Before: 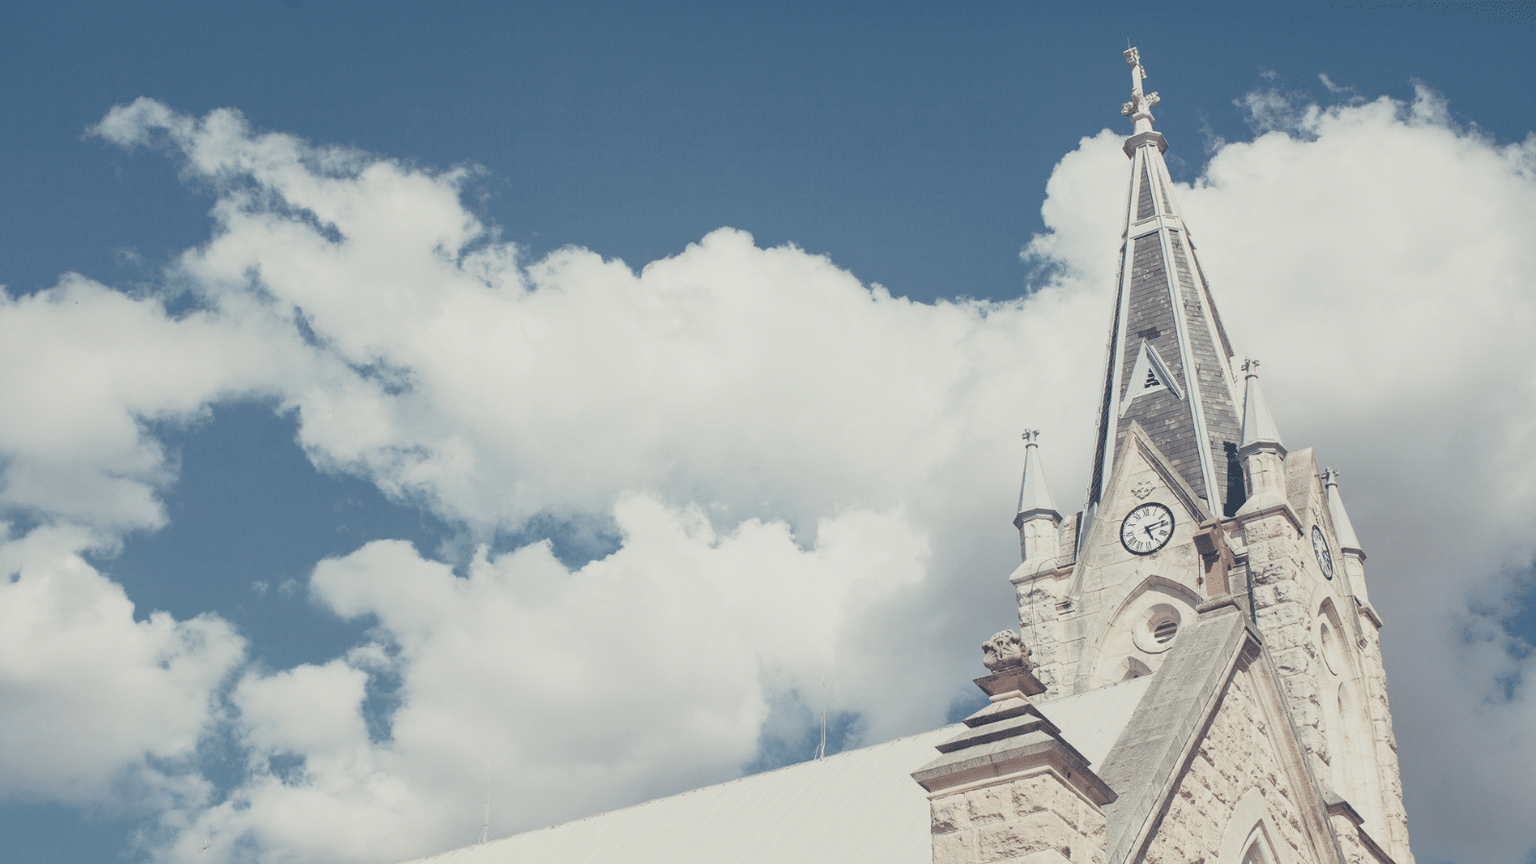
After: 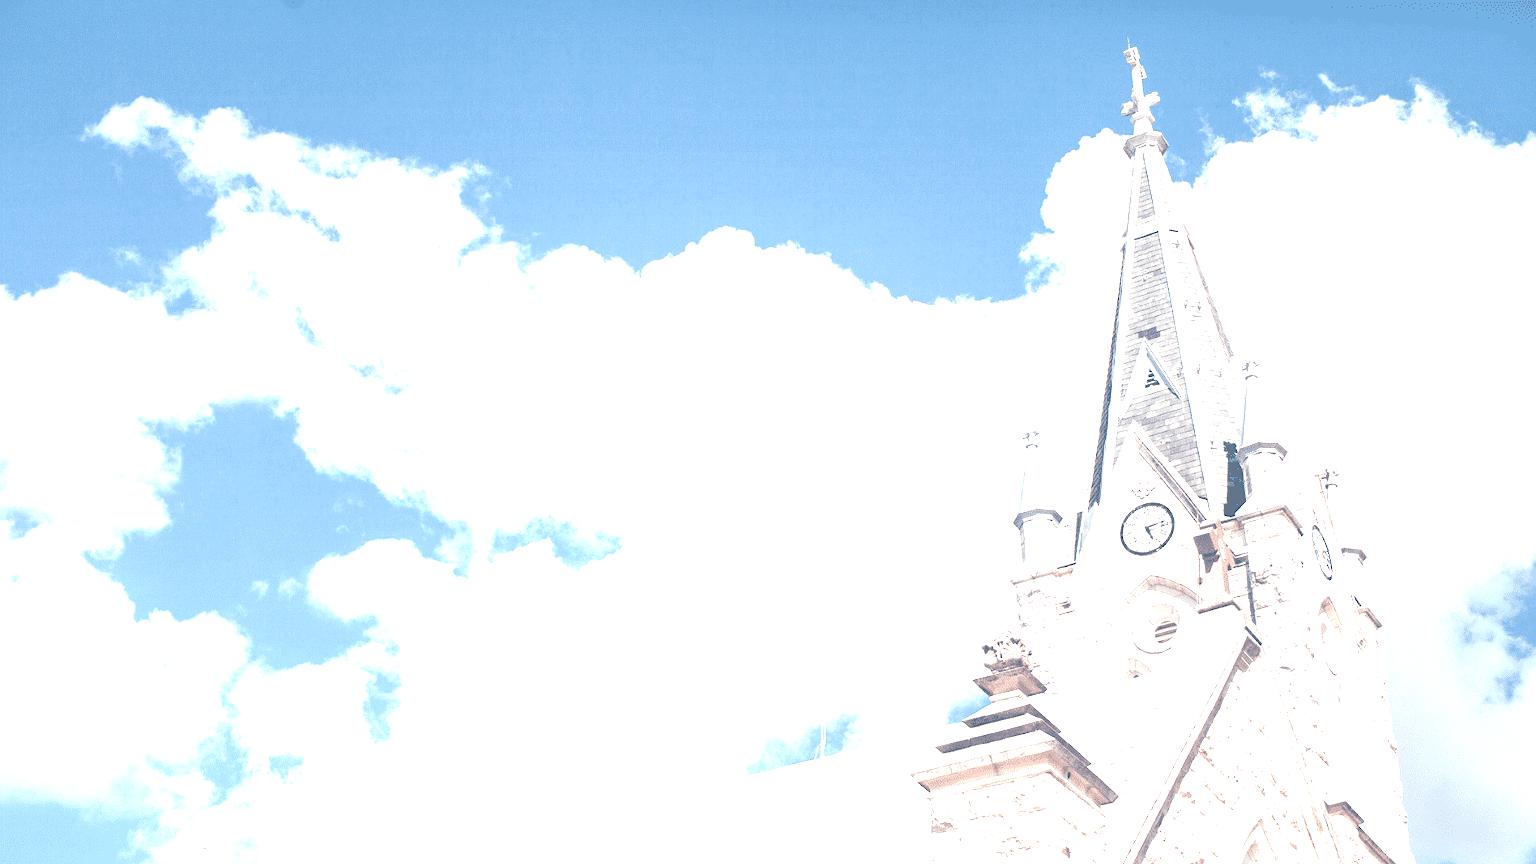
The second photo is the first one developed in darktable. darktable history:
exposure: black level correction 0, exposure 1.9 EV, compensate highlight preservation false
local contrast: highlights 100%, shadows 100%, detail 120%, midtone range 0.2
